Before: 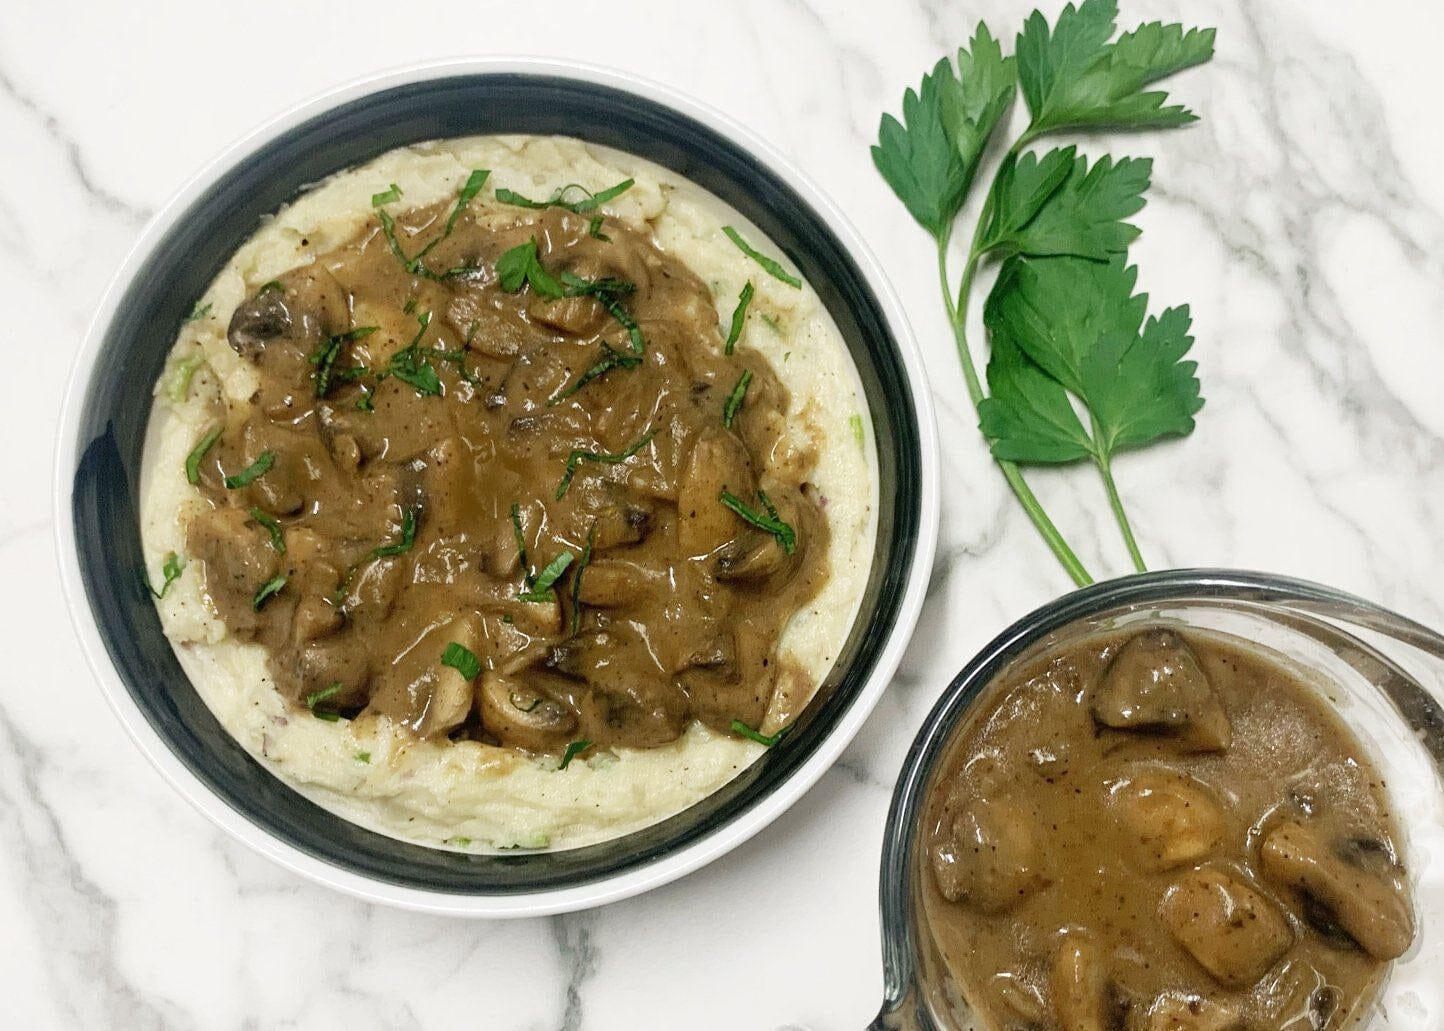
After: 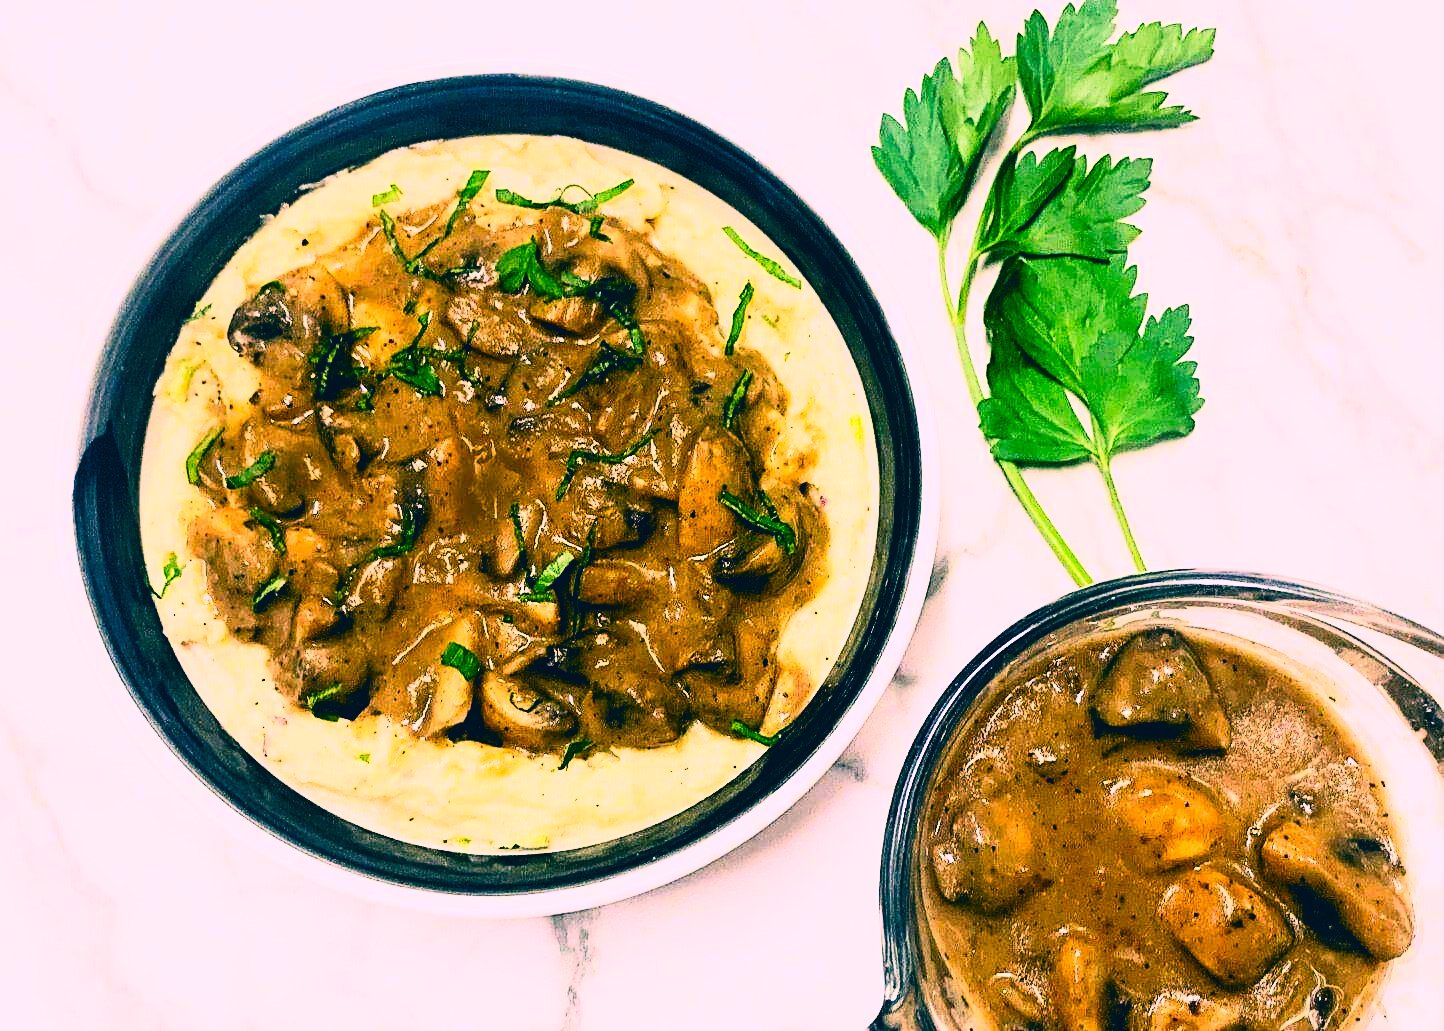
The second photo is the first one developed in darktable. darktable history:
sharpen: radius 1.864, amount 0.398, threshold 1.271
tone curve: curves: ch0 [(0, 0) (0.082, 0.02) (0.129, 0.078) (0.275, 0.301) (0.67, 0.809) (1, 1)], color space Lab, linked channels, preserve colors none
color correction: highlights a* 17.03, highlights b* 0.205, shadows a* -15.38, shadows b* -14.56, saturation 1.5
contrast brightness saturation: contrast 0.4, brightness 0.1, saturation 0.21
